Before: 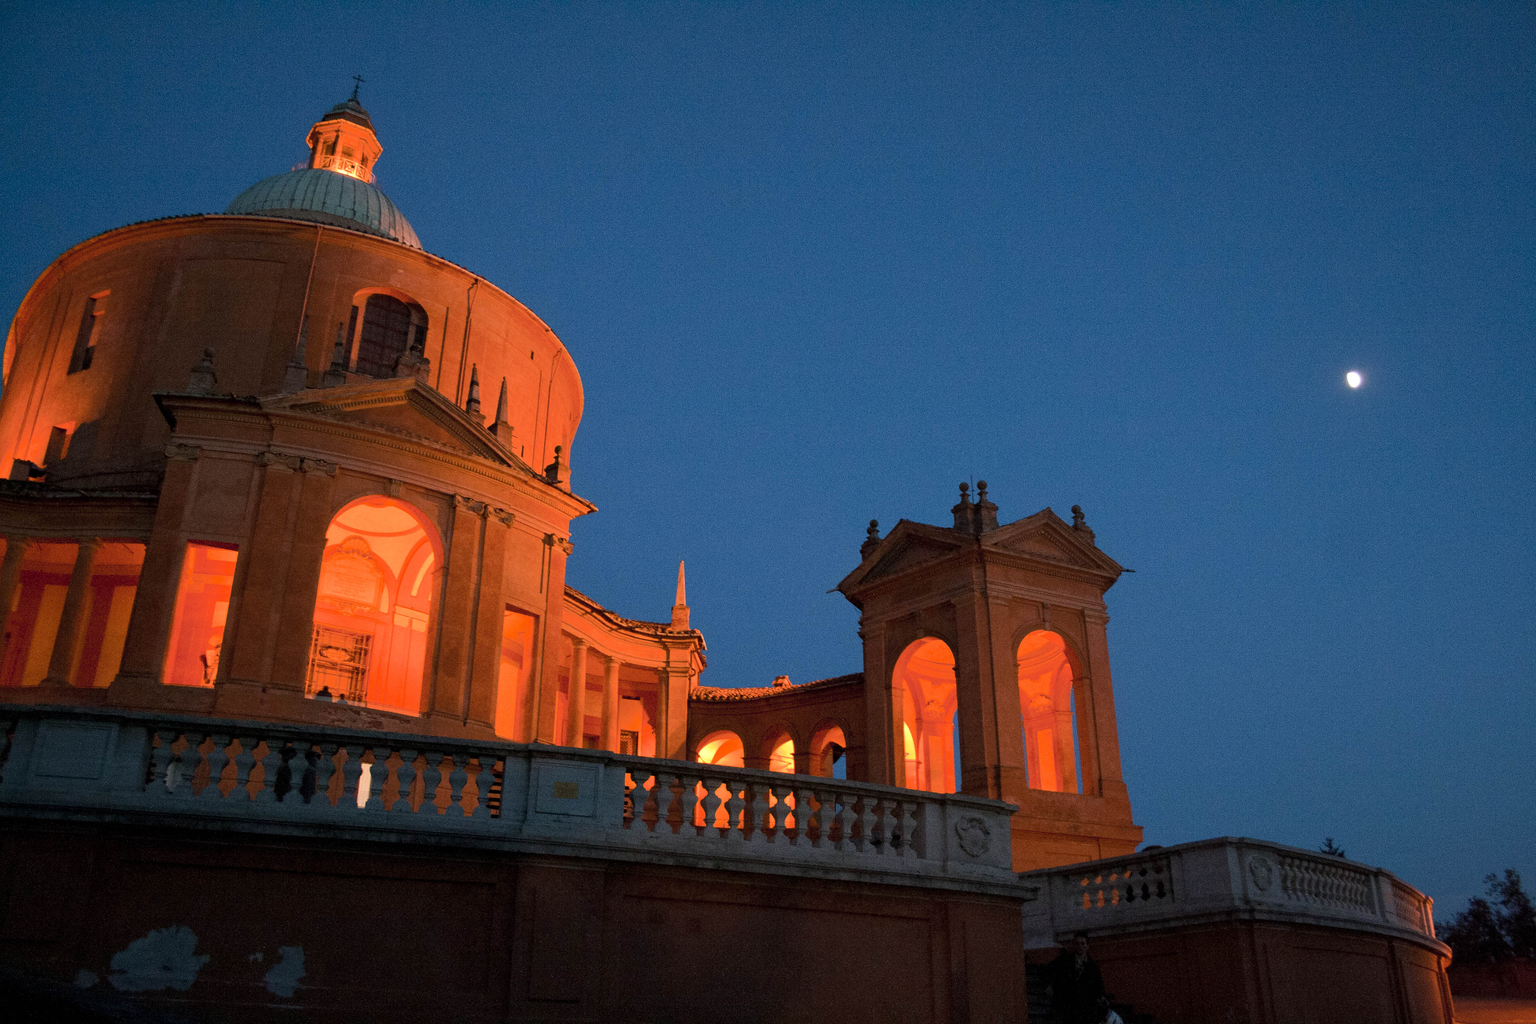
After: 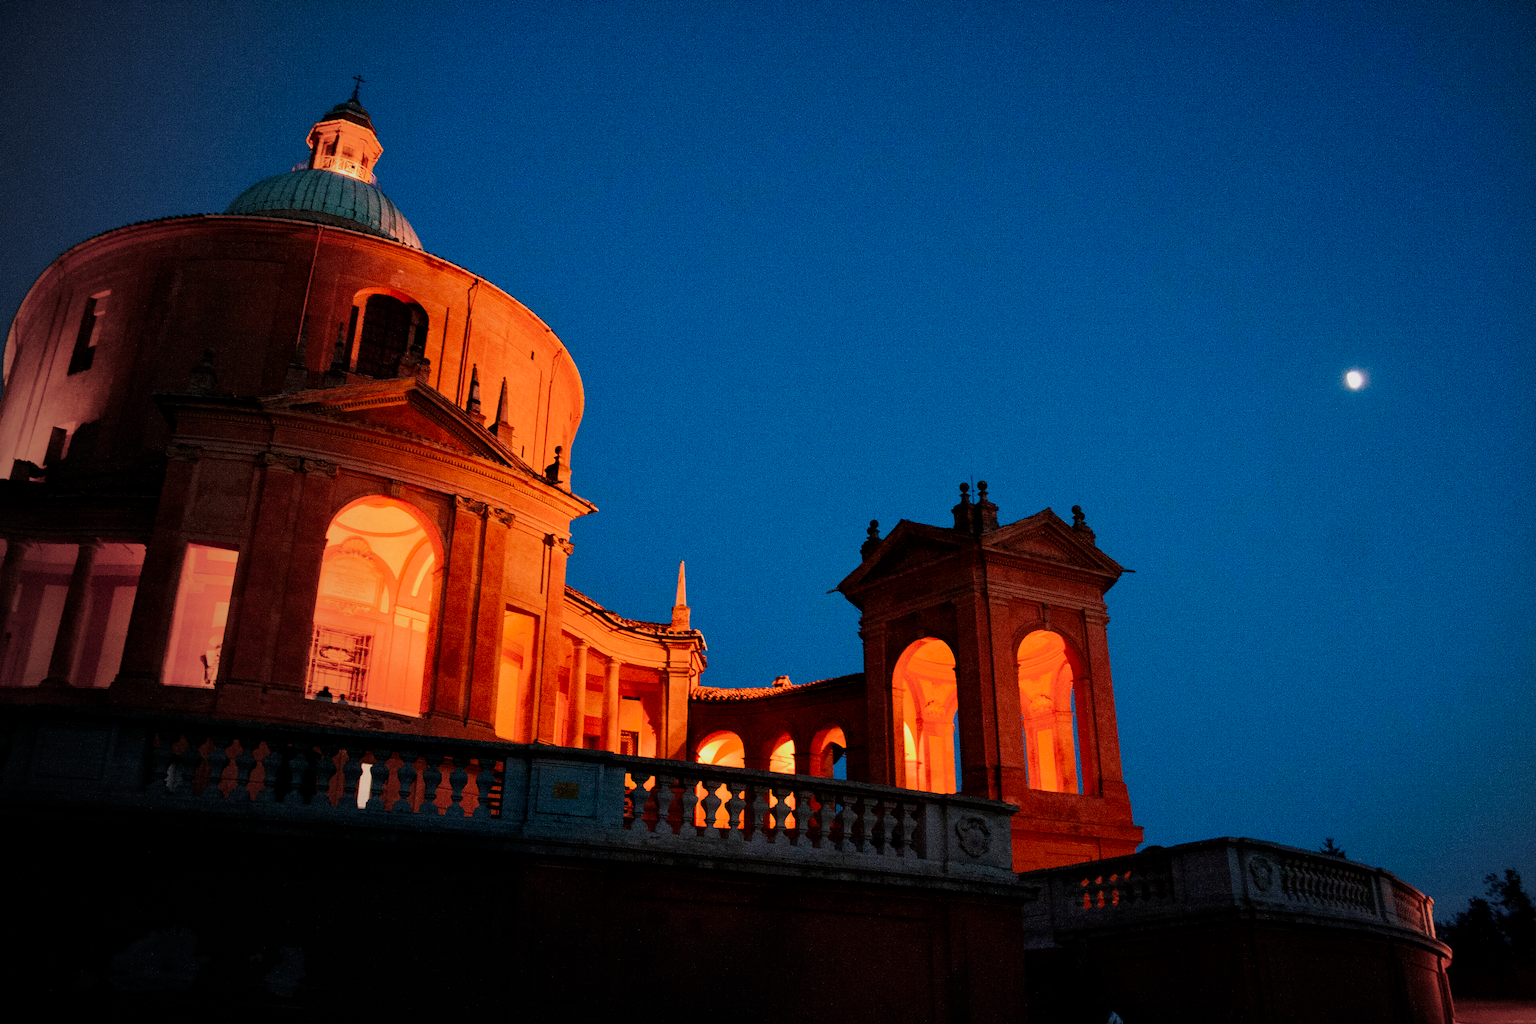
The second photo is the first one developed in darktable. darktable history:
sigmoid: contrast 1.8, skew -0.2, preserve hue 0%, red attenuation 0.1, red rotation 0.035, green attenuation 0.1, green rotation -0.017, blue attenuation 0.15, blue rotation -0.052, base primaries Rec2020
local contrast: mode bilateral grid, contrast 100, coarseness 100, detail 108%, midtone range 0.2
vignetting: fall-off start 73.57%, center (0.22, -0.235)
